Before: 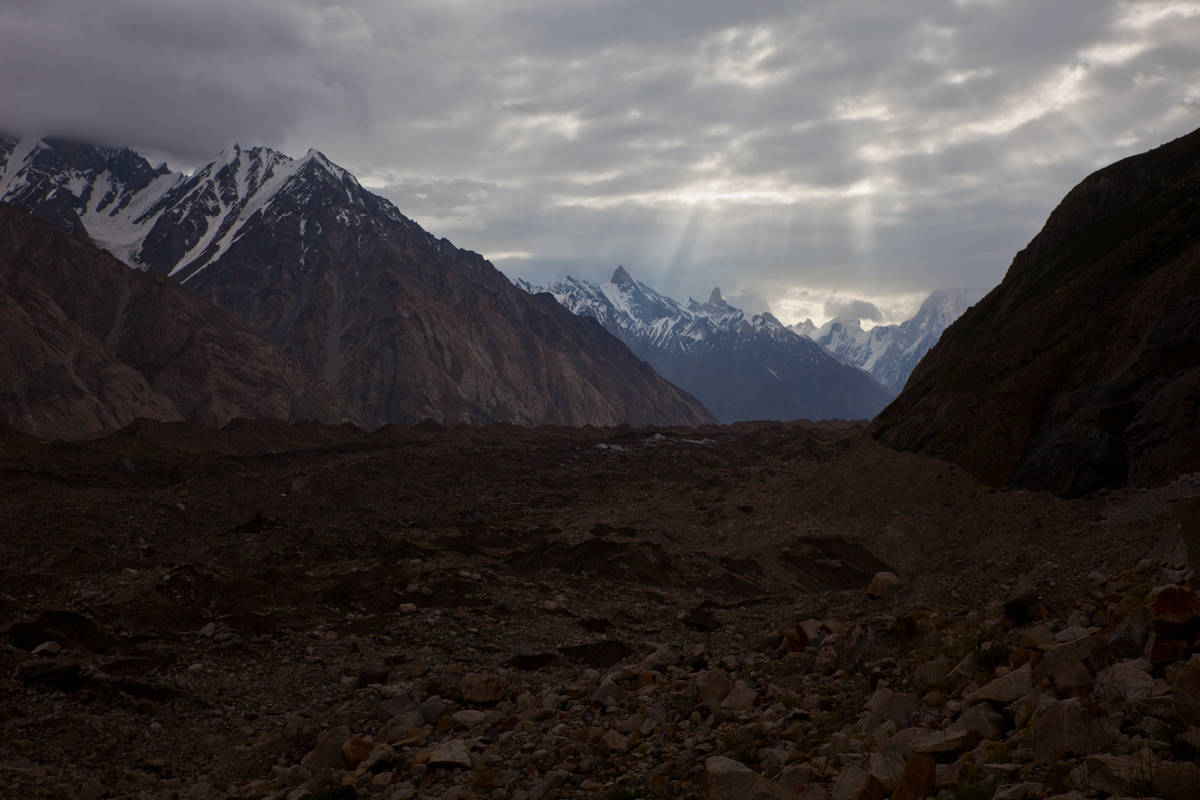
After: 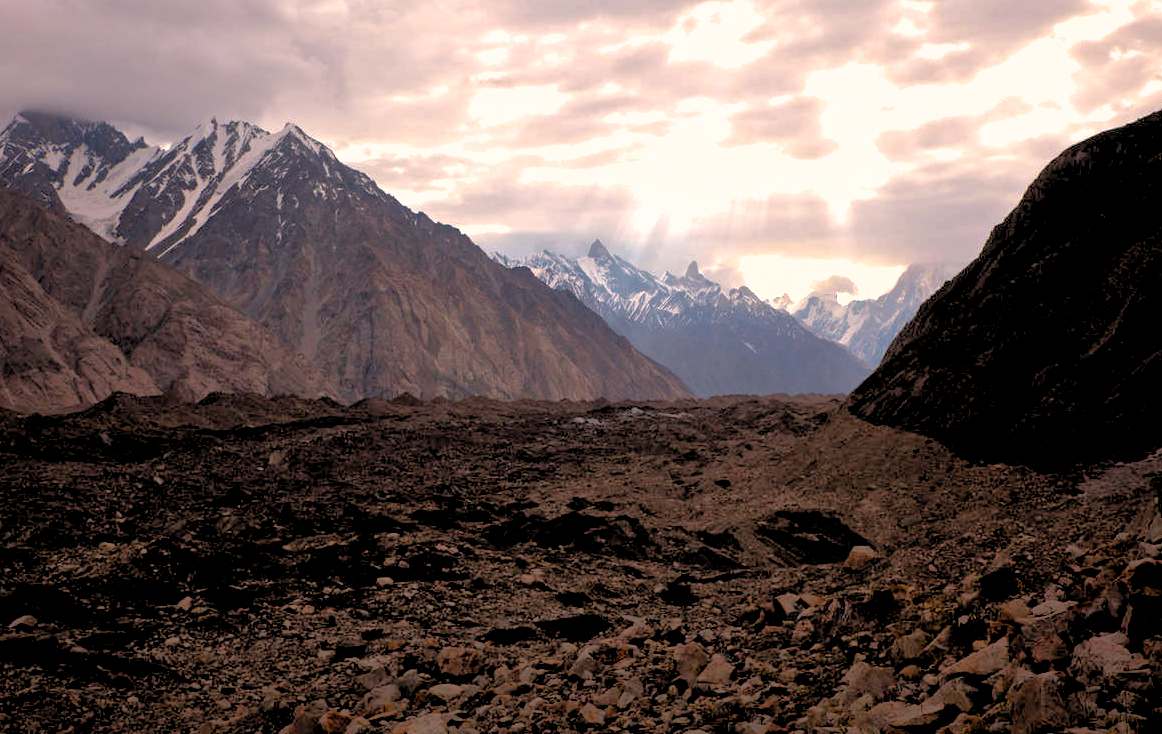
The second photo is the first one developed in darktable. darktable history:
exposure: black level correction 0, exposure 1.1 EV, compensate exposure bias true, compensate highlight preservation false
crop: left 1.964%, top 3.251%, right 1.122%, bottom 4.933%
shadows and highlights: on, module defaults
rotate and perspective: crop left 0, crop top 0
white balance: red 1.127, blue 0.943
rgb levels: levels [[0.013, 0.434, 0.89], [0, 0.5, 1], [0, 0.5, 1]]
